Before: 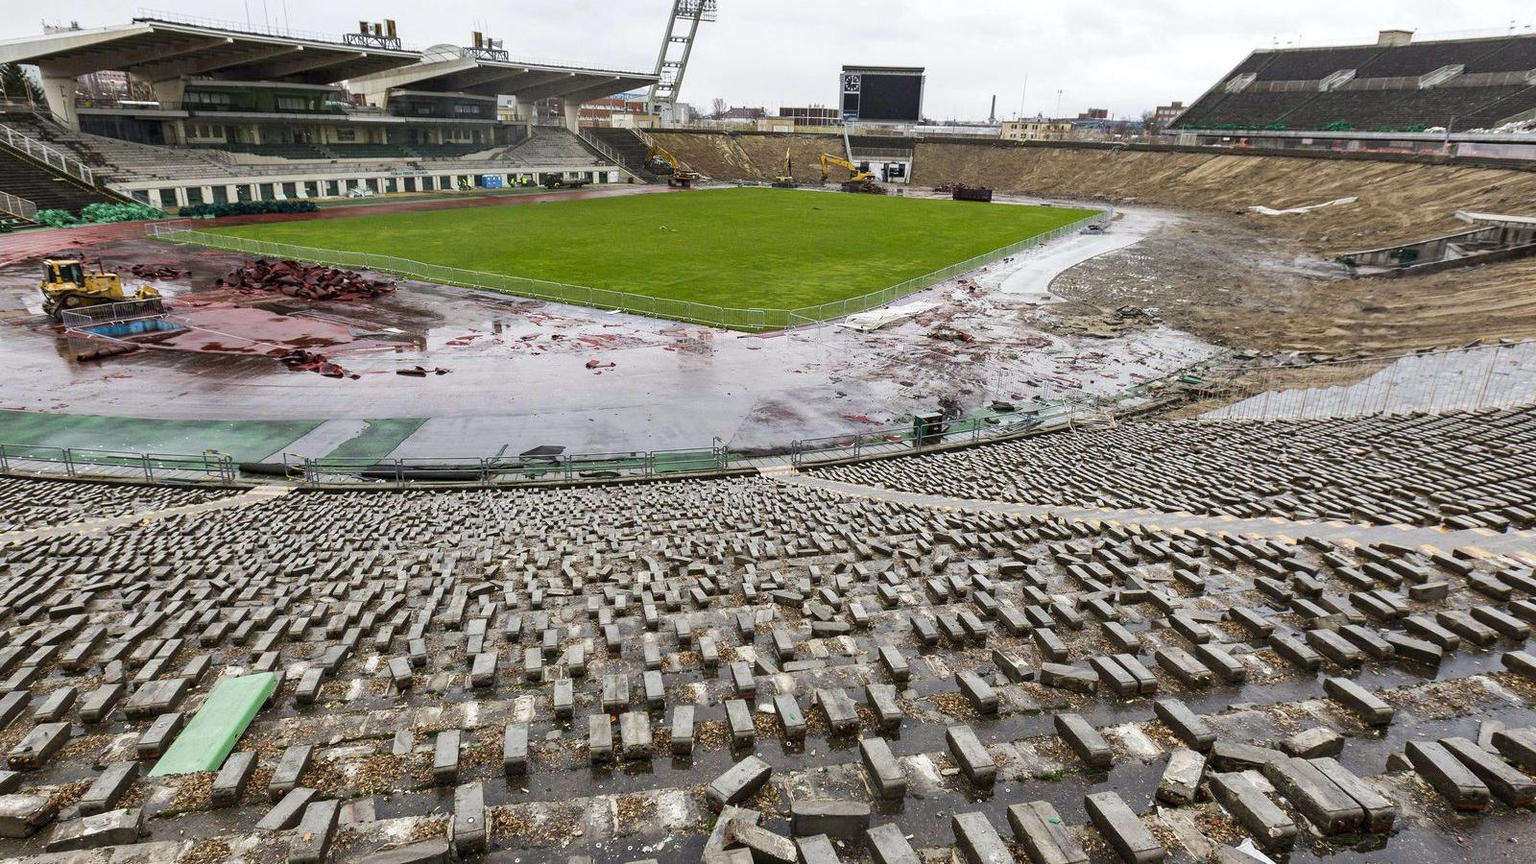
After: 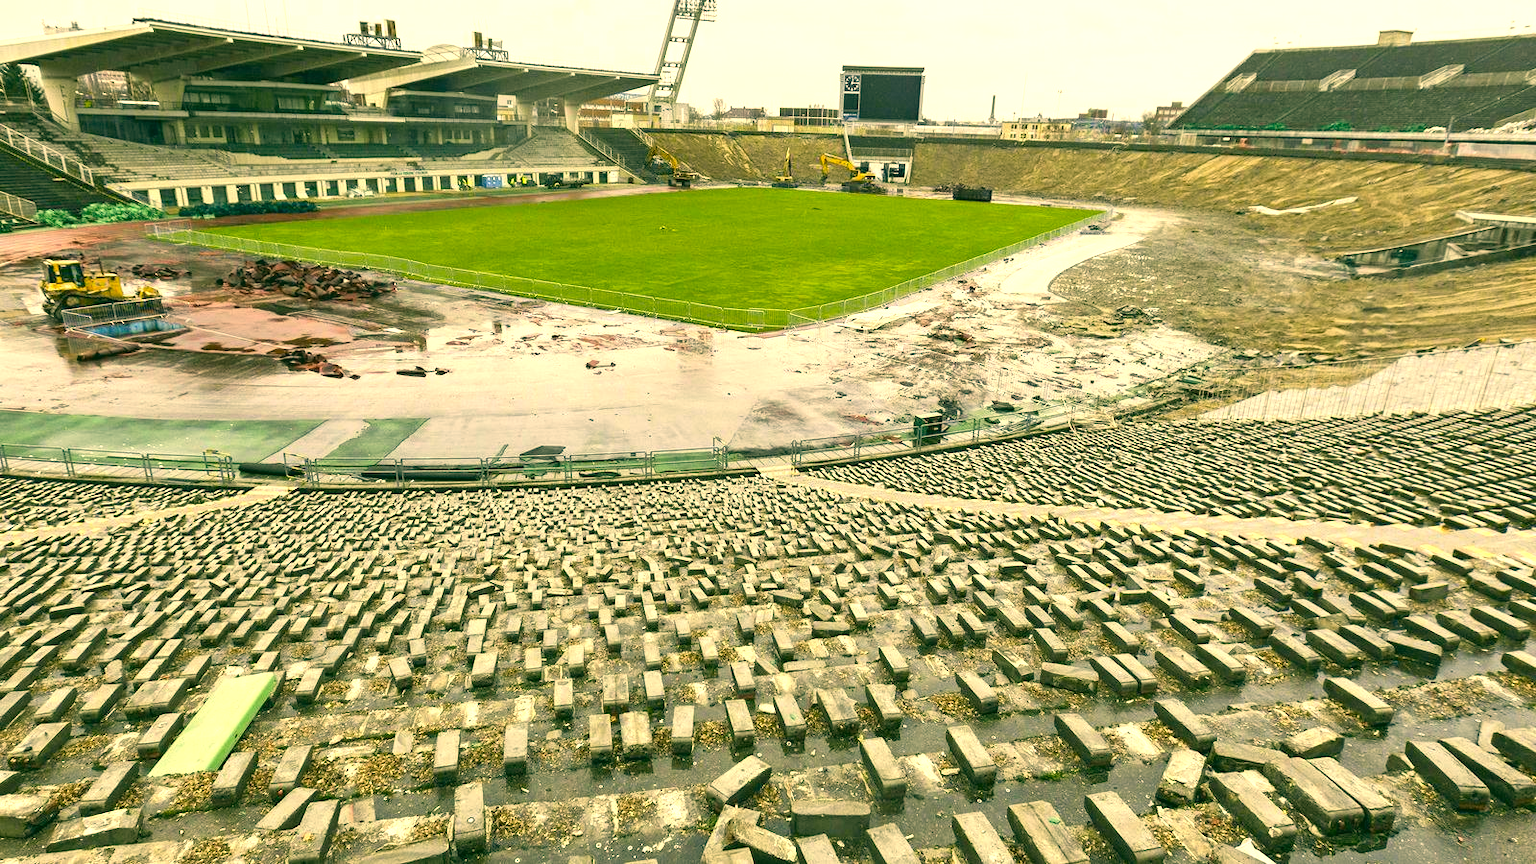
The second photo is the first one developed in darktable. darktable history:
rotate and perspective: automatic cropping original format, crop left 0, crop top 0
color correction: highlights a* 5.62, highlights b* 33.57, shadows a* -25.86, shadows b* 4.02
exposure: black level correction 0, exposure 0.95 EV, compensate exposure bias true, compensate highlight preservation false
contrast brightness saturation: contrast -0.11
